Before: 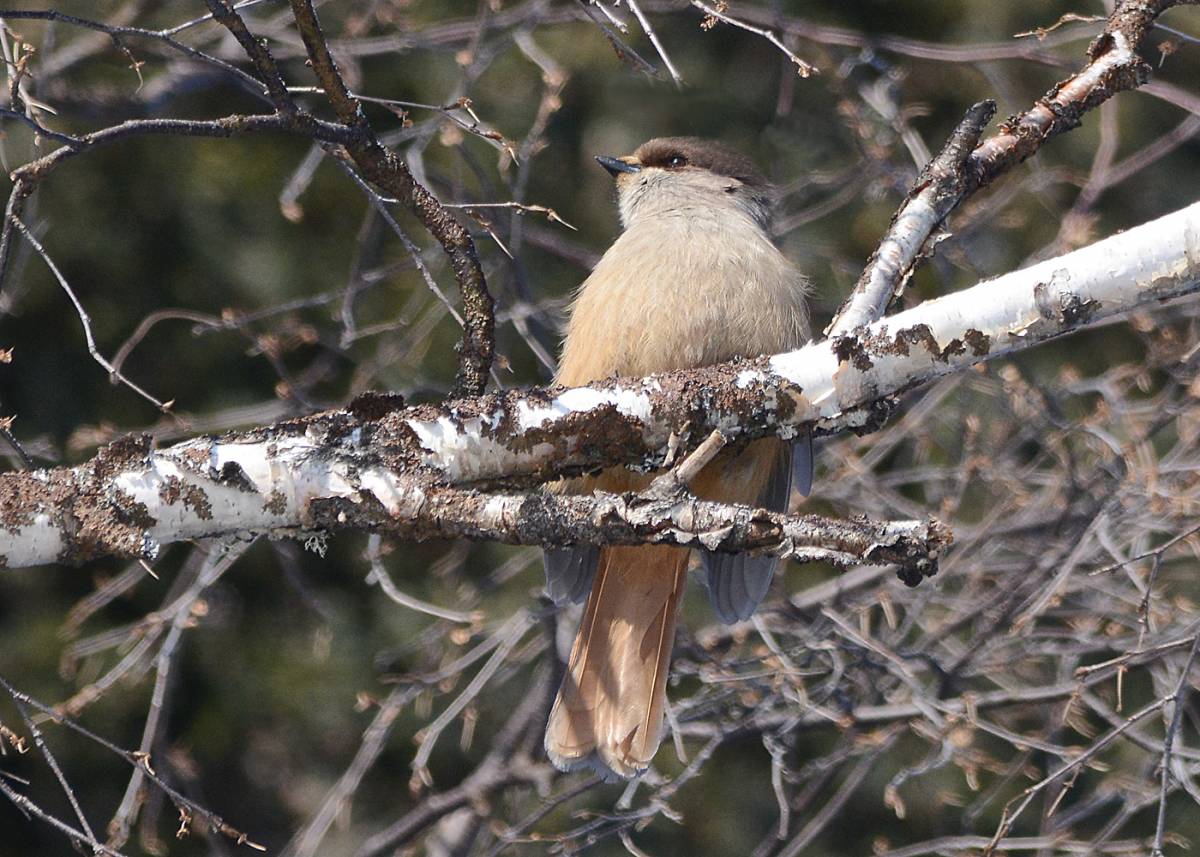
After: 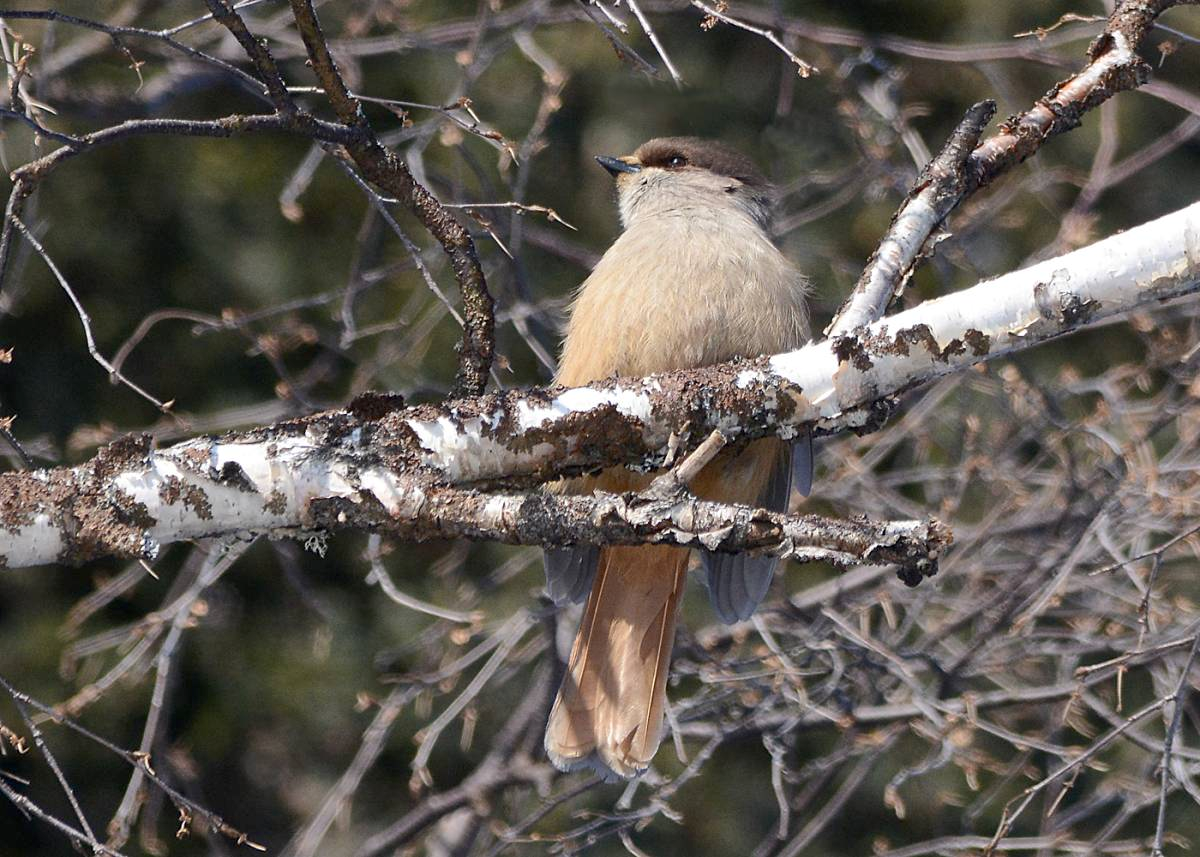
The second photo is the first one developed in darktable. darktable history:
exposure: black level correction 0.004, exposure 0.015 EV, compensate highlight preservation false
